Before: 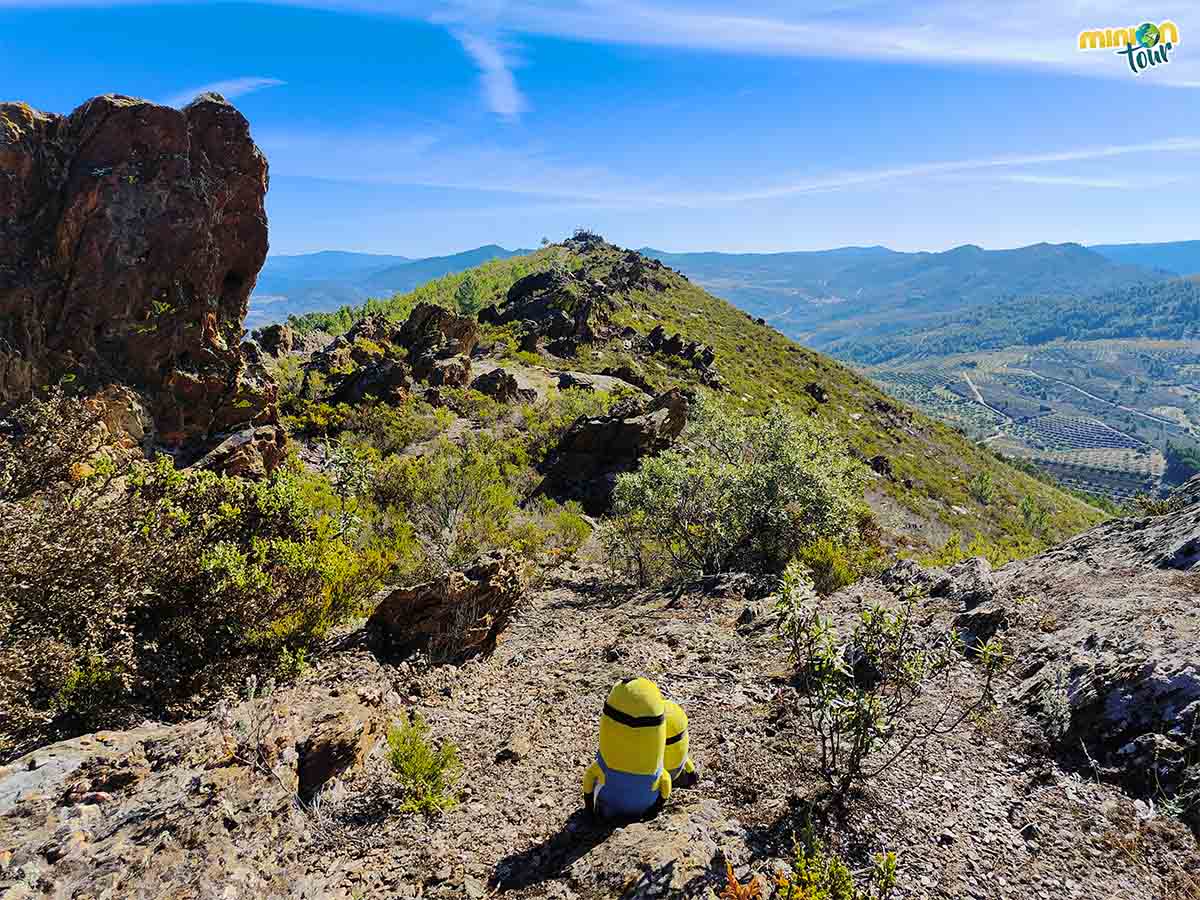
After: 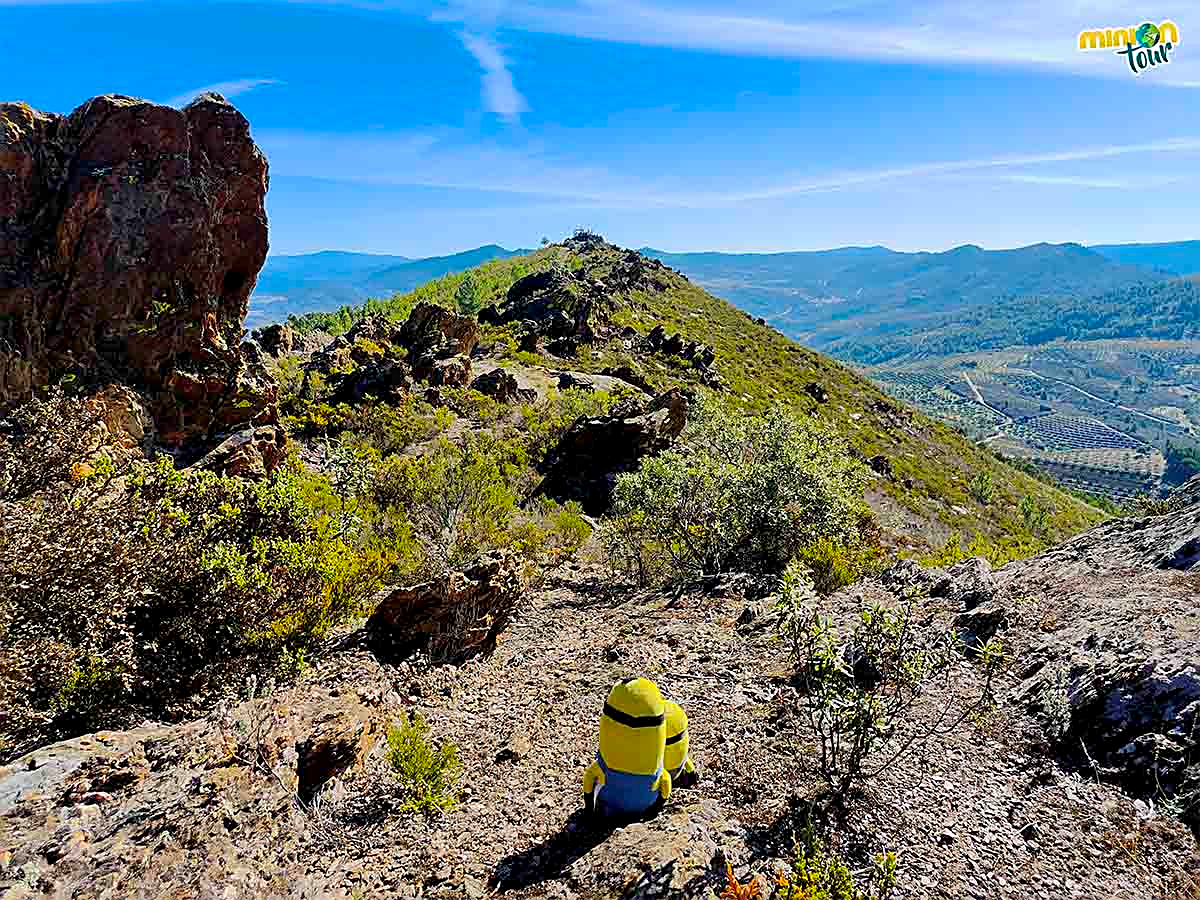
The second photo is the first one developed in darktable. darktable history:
sharpen: amount 0.567
exposure: black level correction 0.006, compensate exposure bias true, compensate highlight preservation false
